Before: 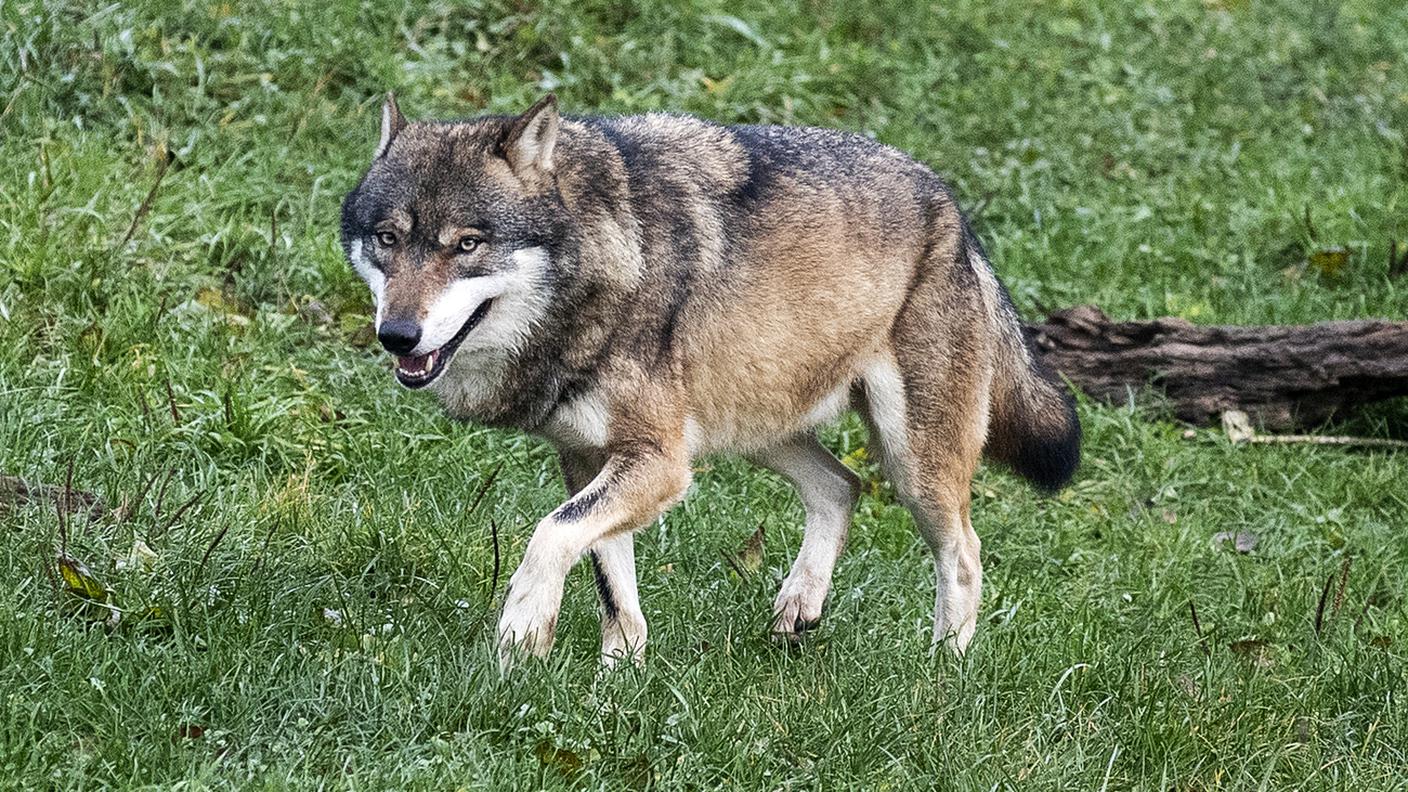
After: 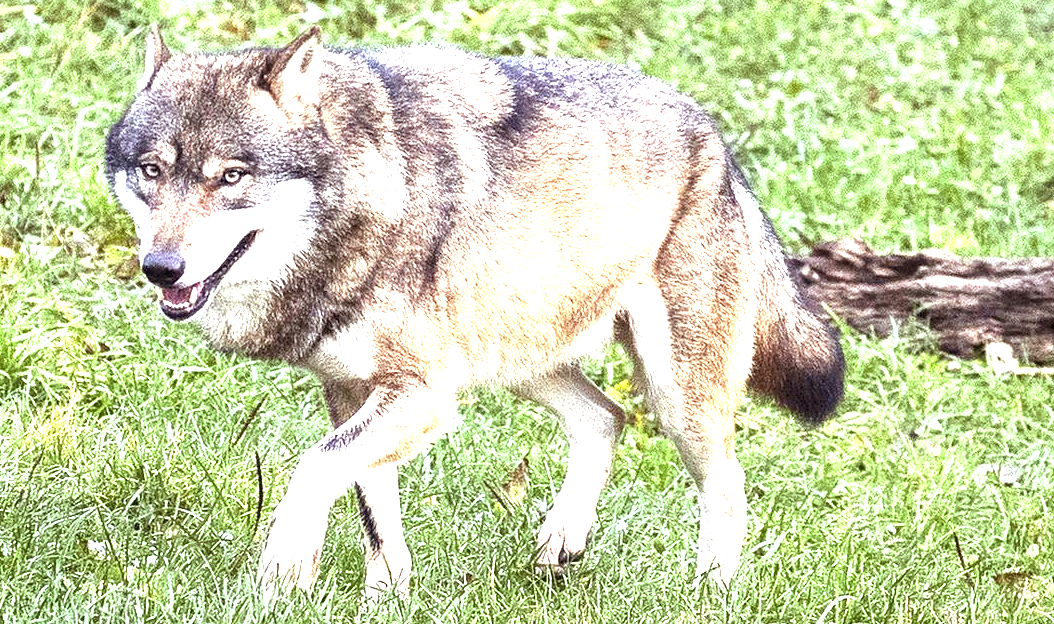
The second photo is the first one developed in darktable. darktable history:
exposure: black level correction 0, exposure 1.975 EV, compensate exposure bias true, compensate highlight preservation false
rgb levels: mode RGB, independent channels, levels [[0, 0.474, 1], [0, 0.5, 1], [0, 0.5, 1]]
crop: left 16.768%, top 8.653%, right 8.362%, bottom 12.485%
